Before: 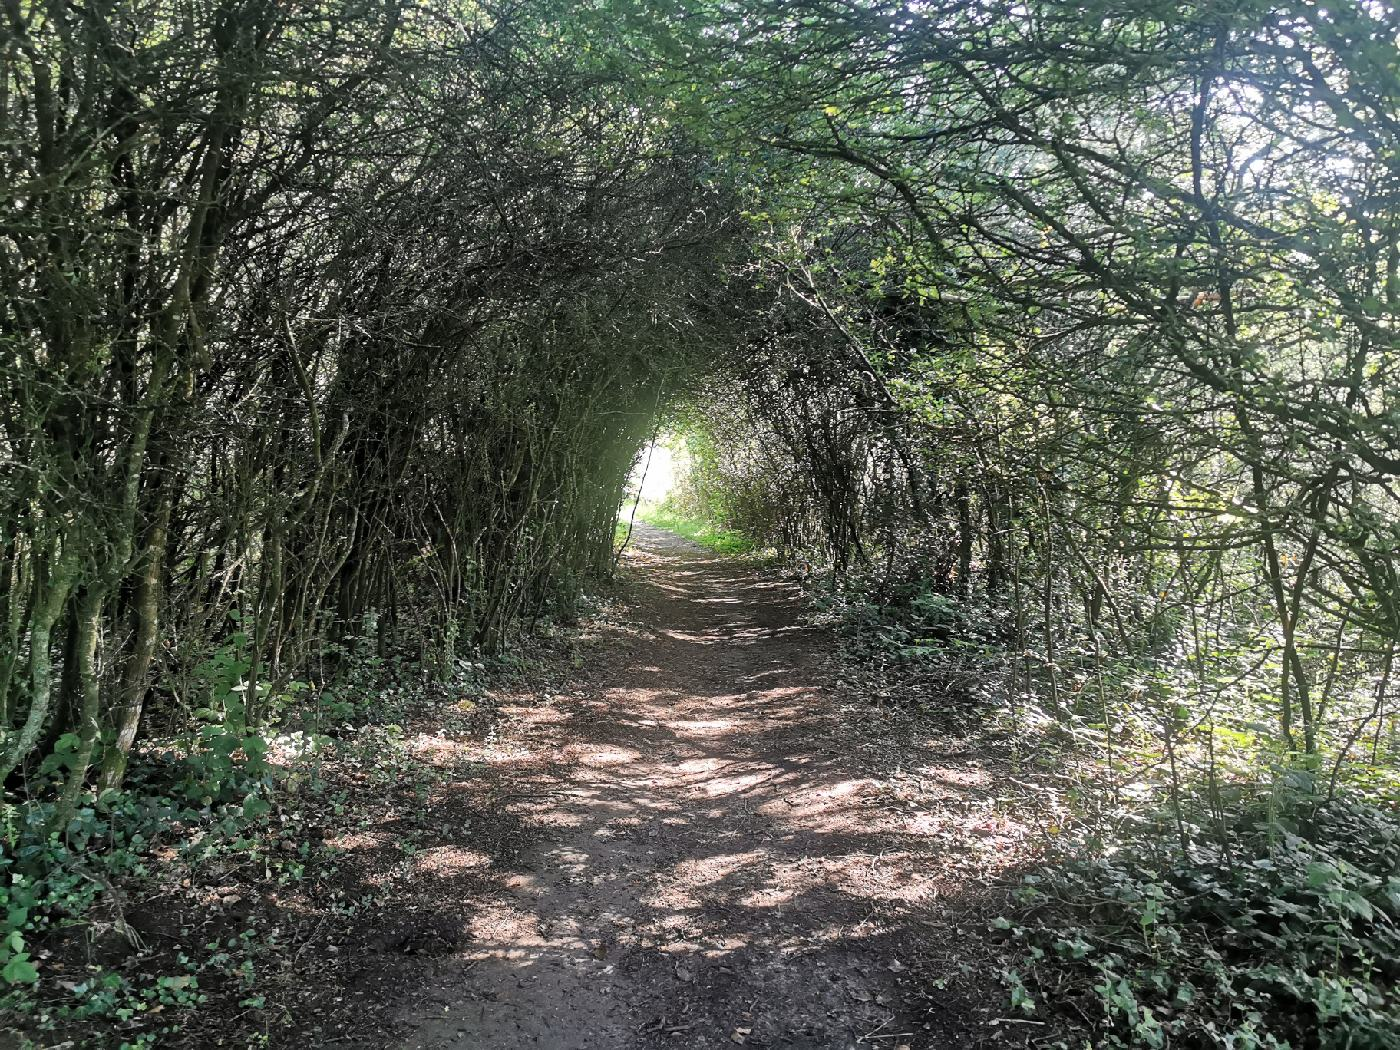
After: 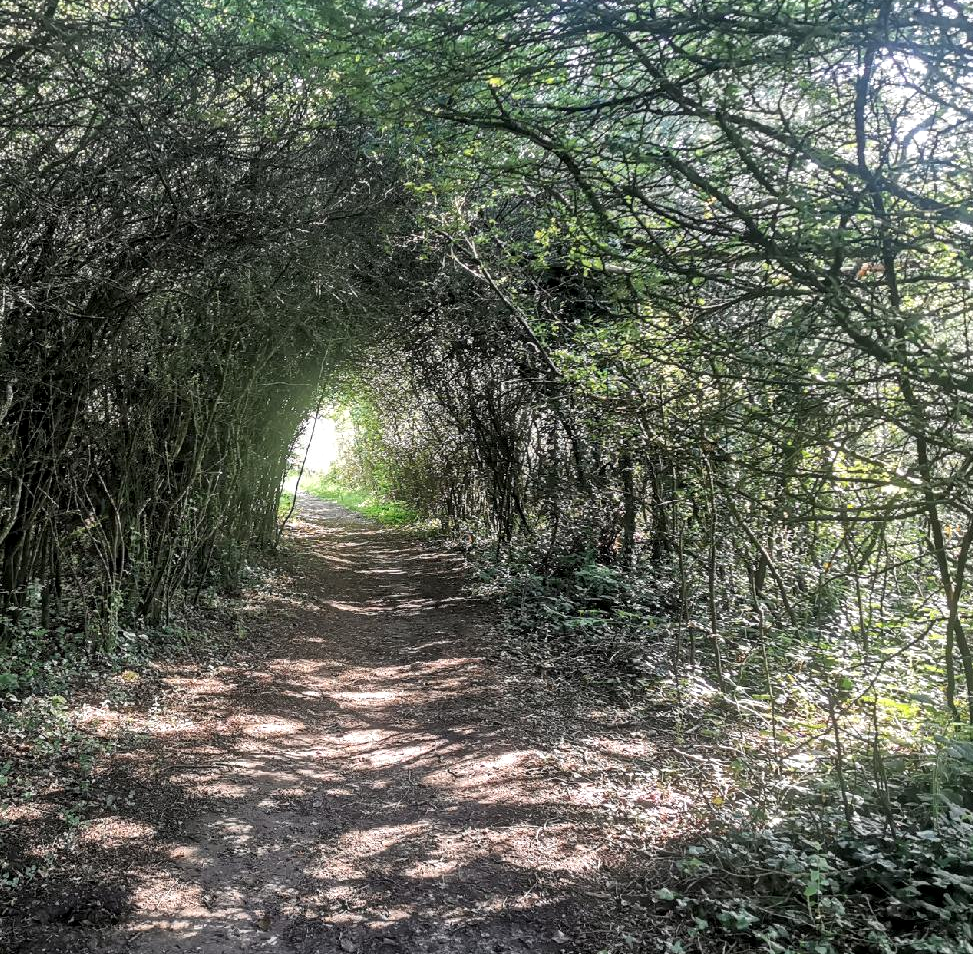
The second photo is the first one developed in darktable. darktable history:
crop and rotate: left 24.034%, top 2.838%, right 6.406%, bottom 6.299%
local contrast: detail 130%
